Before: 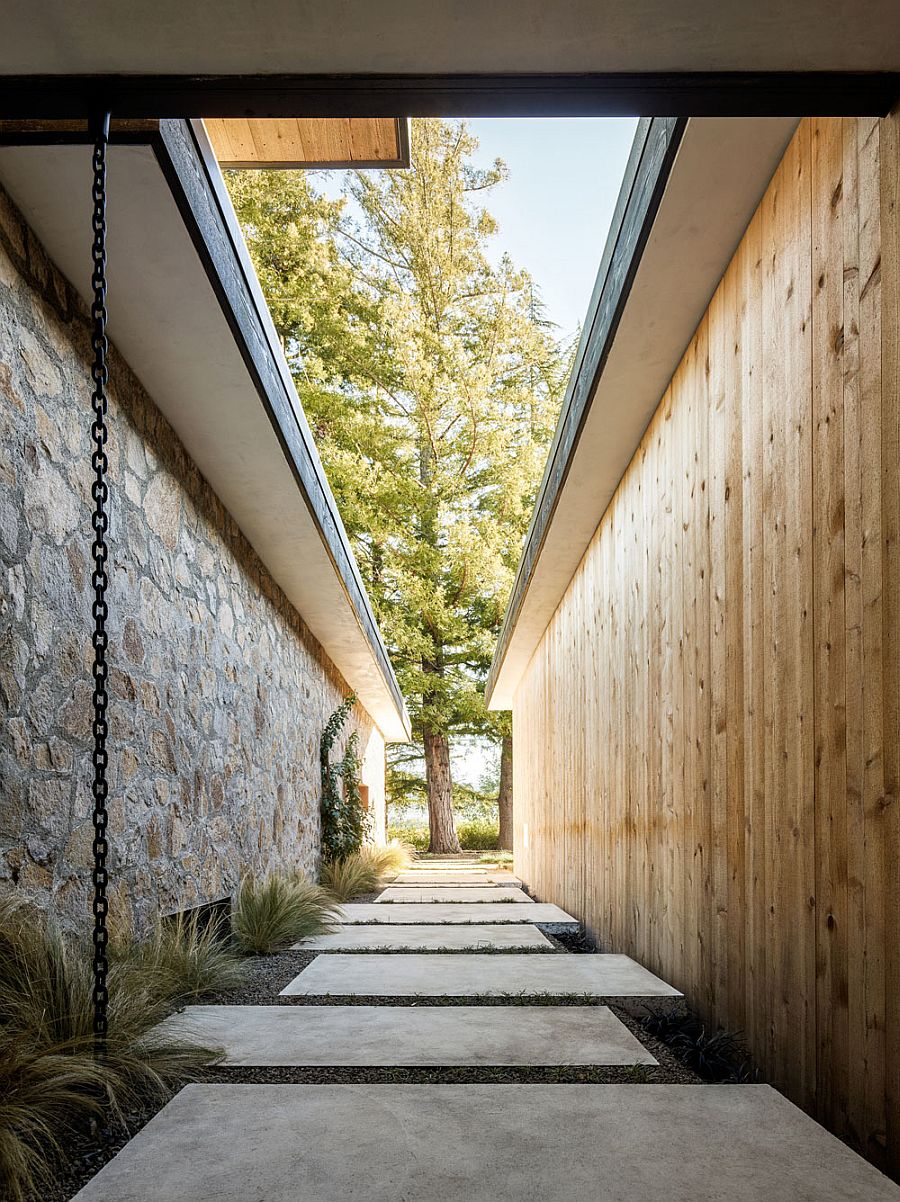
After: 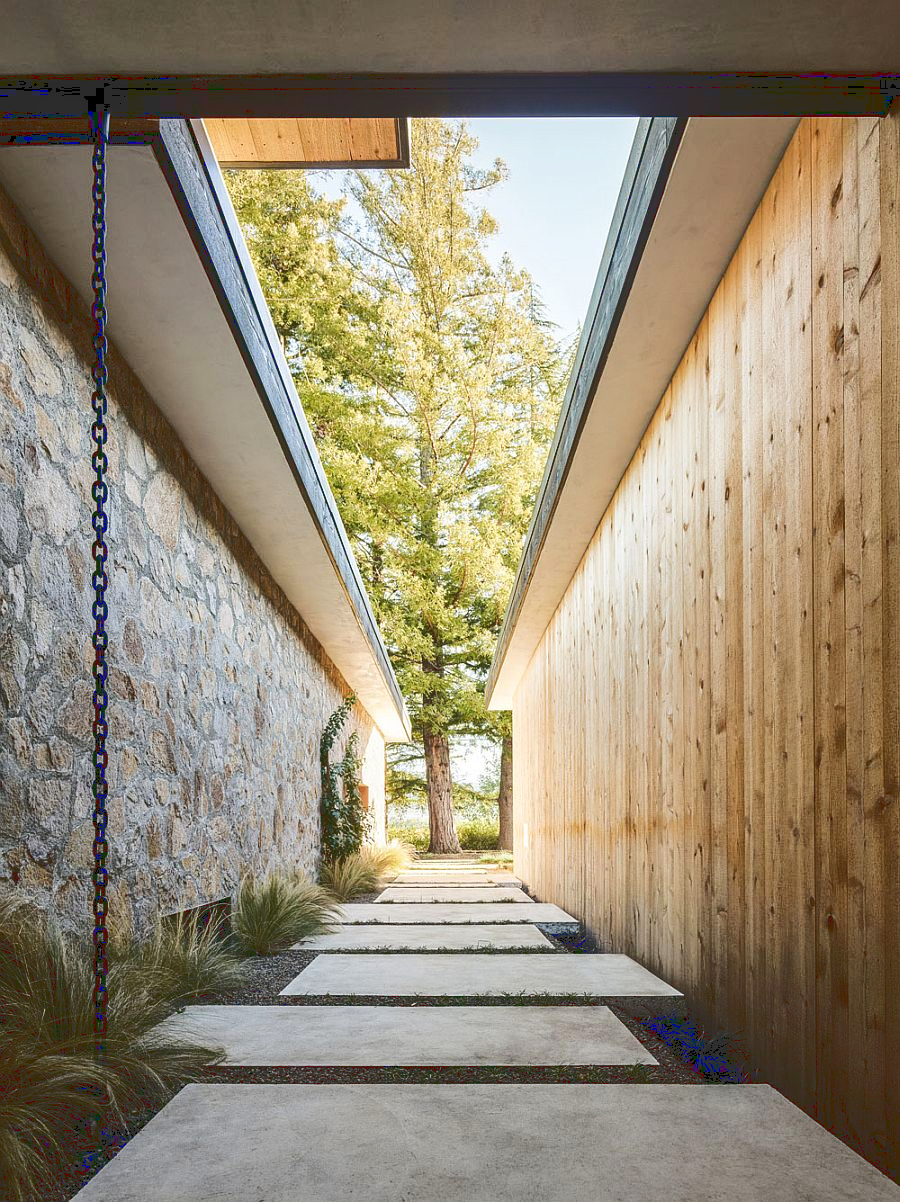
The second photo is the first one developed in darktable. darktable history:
base curve: curves: ch0 [(0, 0.024) (0.055, 0.065) (0.121, 0.166) (0.236, 0.319) (0.693, 0.726) (1, 1)]
